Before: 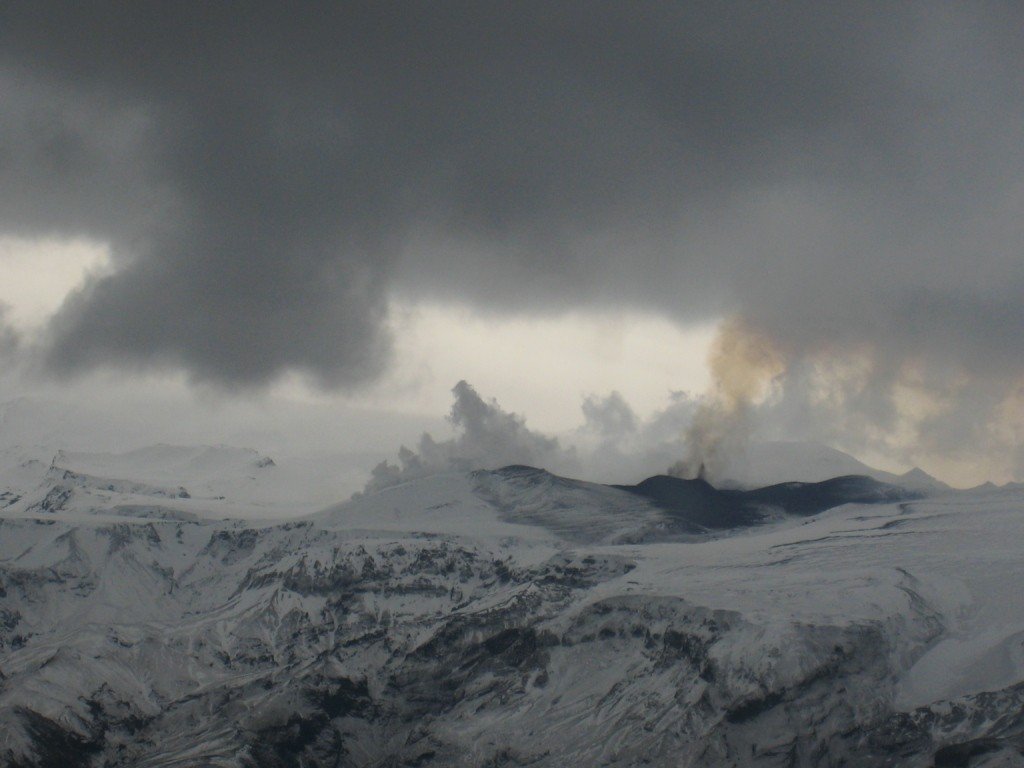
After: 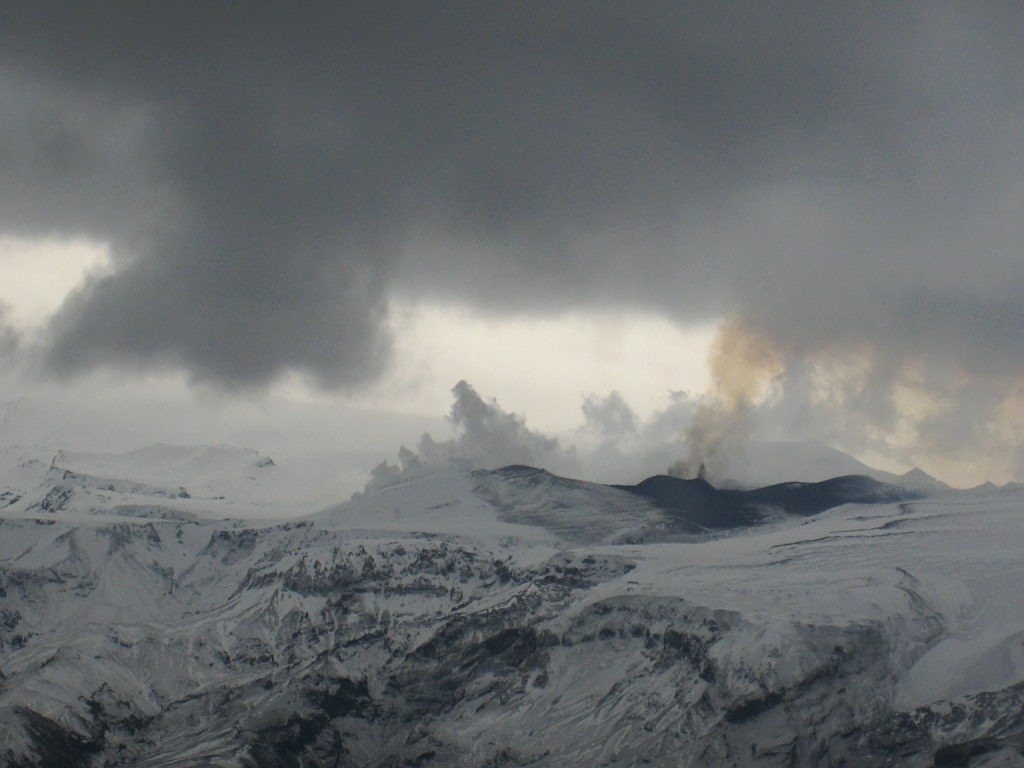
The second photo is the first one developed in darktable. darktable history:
sharpen: amount 0.208
exposure: exposure 0.203 EV, compensate exposure bias true, compensate highlight preservation false
